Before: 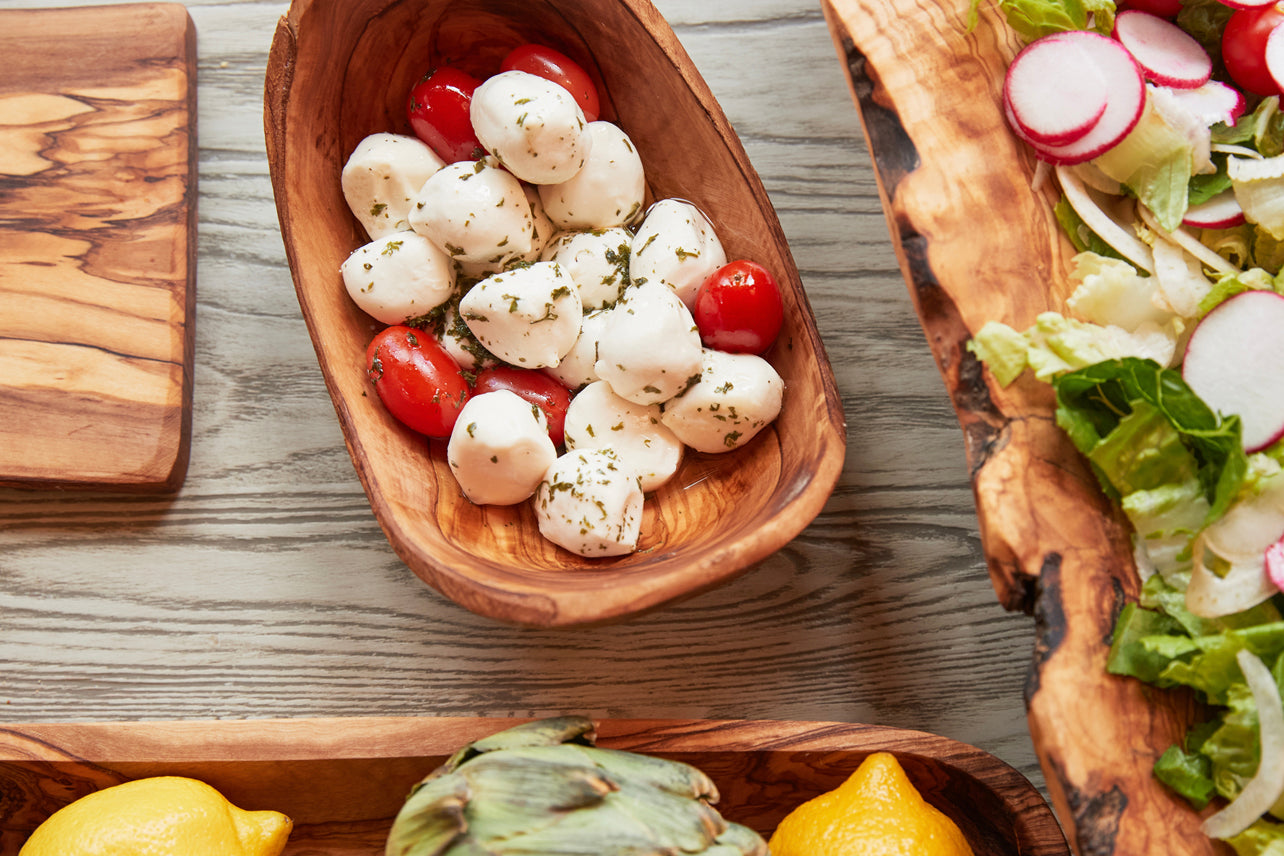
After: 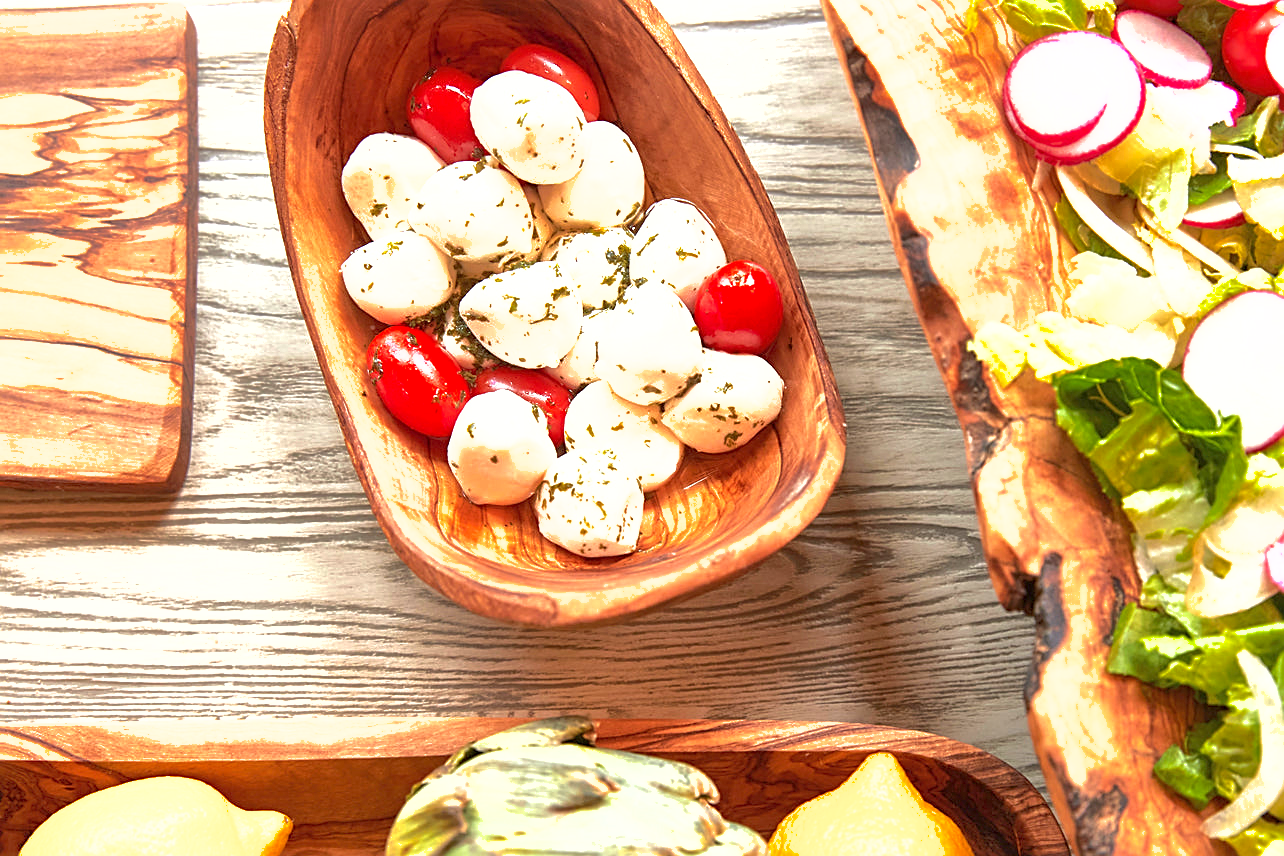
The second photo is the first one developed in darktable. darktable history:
exposure: exposure 1.2 EV, compensate highlight preservation false
shadows and highlights: on, module defaults
sharpen: on, module defaults
